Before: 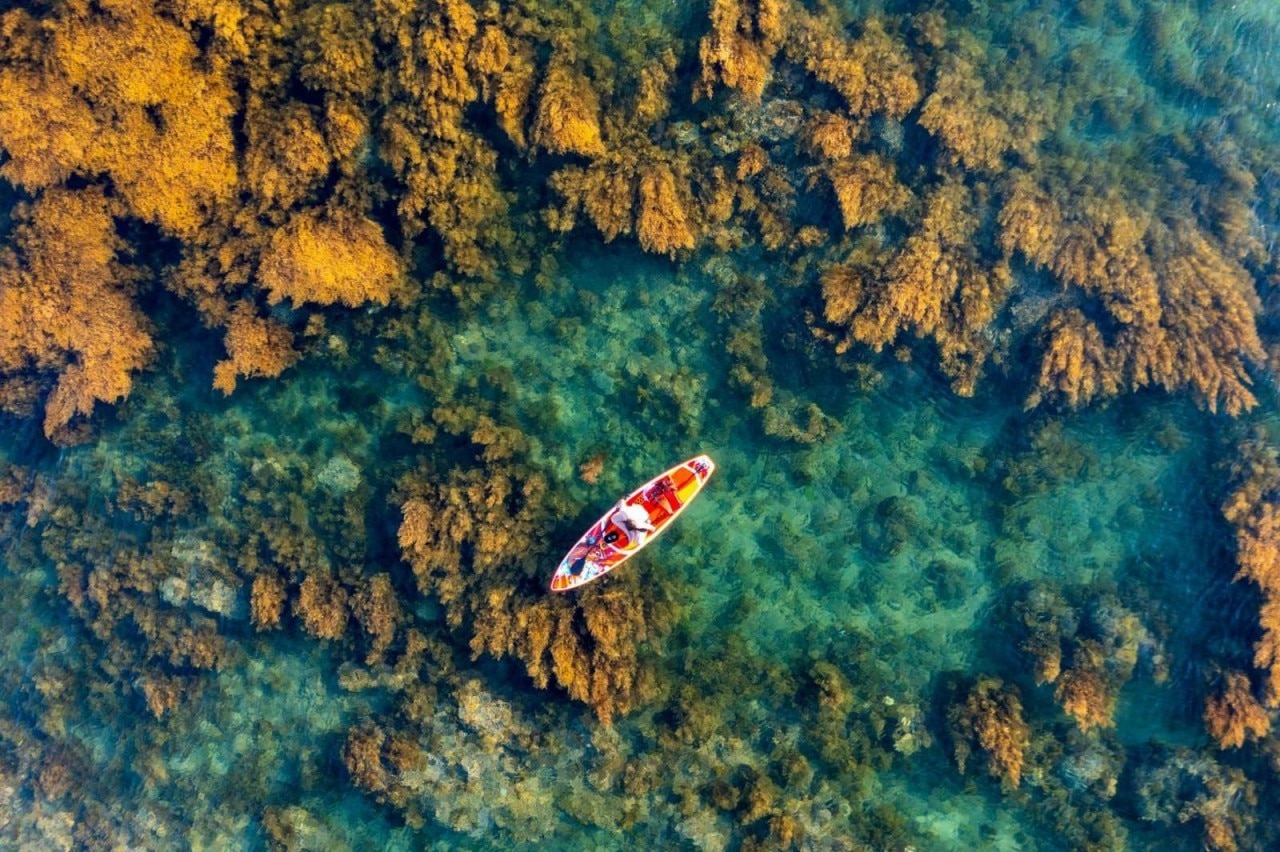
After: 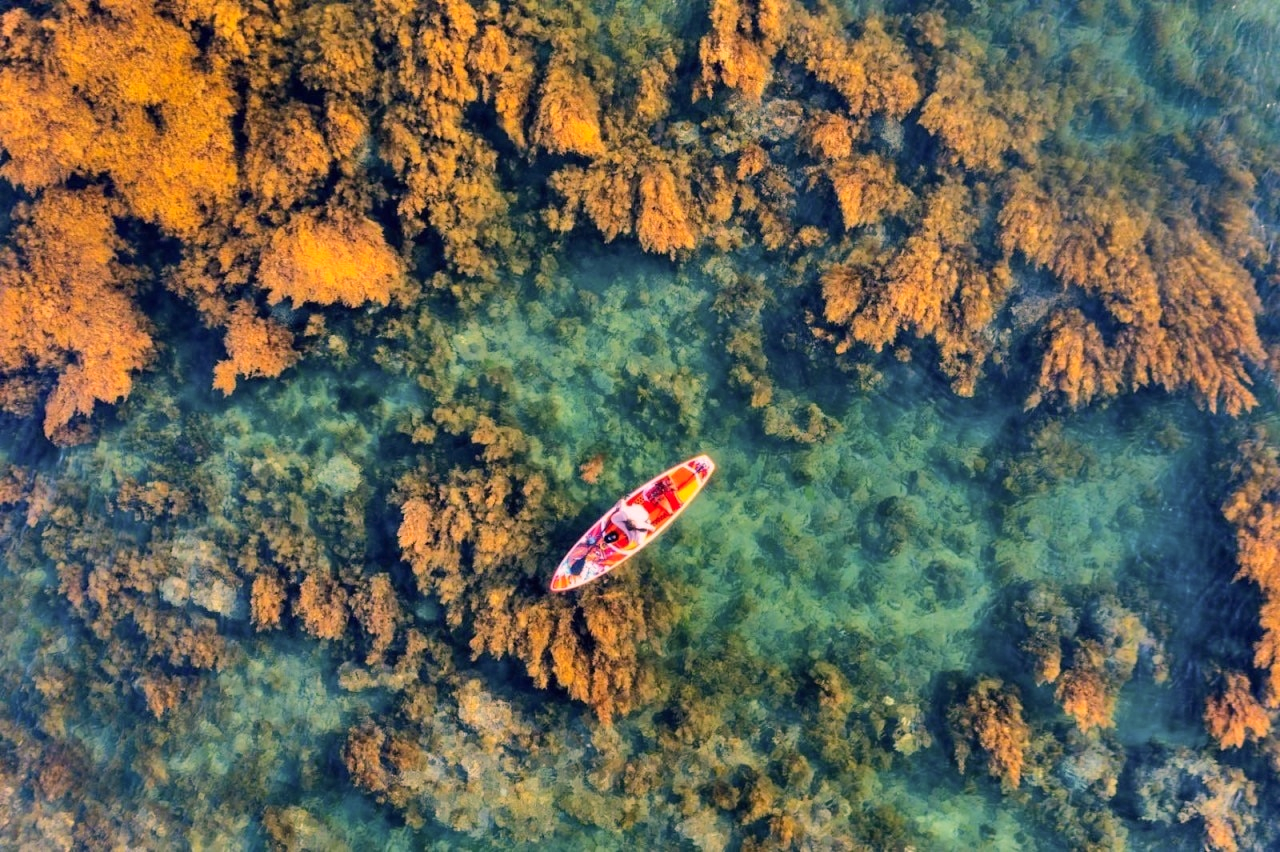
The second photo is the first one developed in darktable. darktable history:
shadows and highlights: radius 123.98, shadows 100, white point adjustment -3, highlights -100, highlights color adjustment 89.84%, soften with gaussian
color correction: highlights a* 14.52, highlights b* 4.84
